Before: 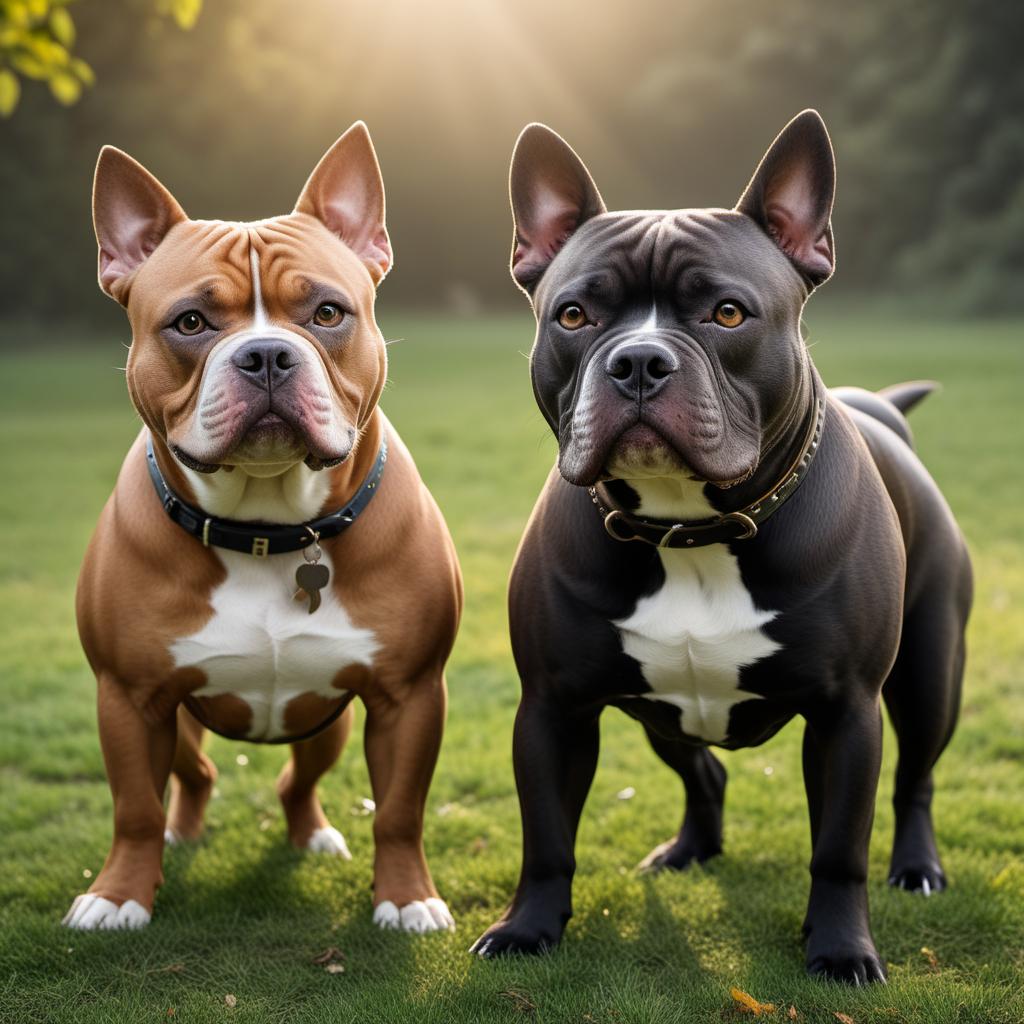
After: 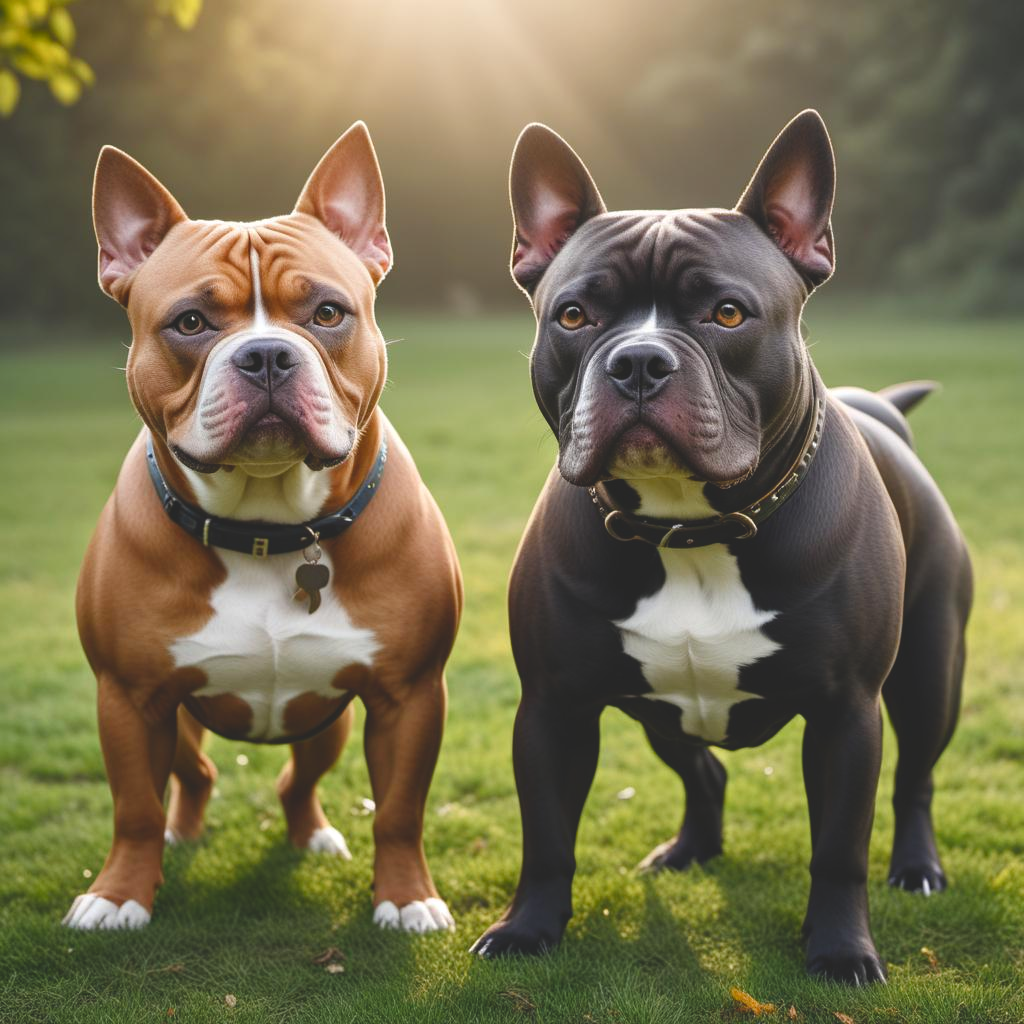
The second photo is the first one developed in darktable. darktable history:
color balance rgb: global offset › luminance 1.987%, perceptual saturation grading › global saturation 20%, perceptual saturation grading › highlights -24.912%, perceptual saturation grading › shadows 24.895%
